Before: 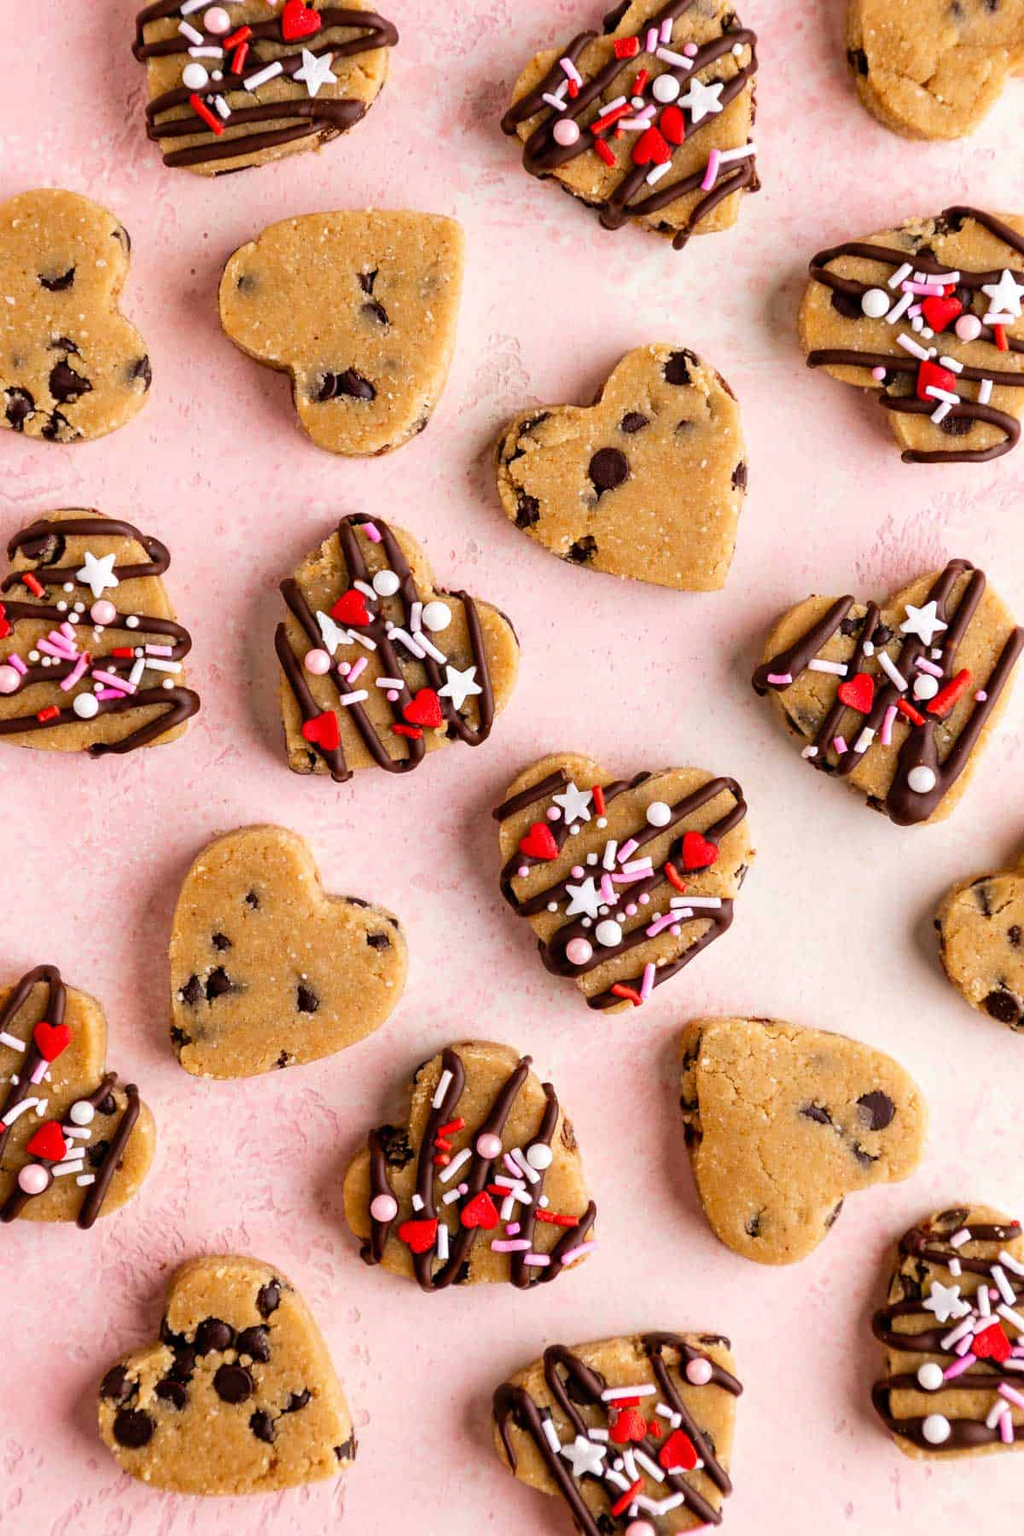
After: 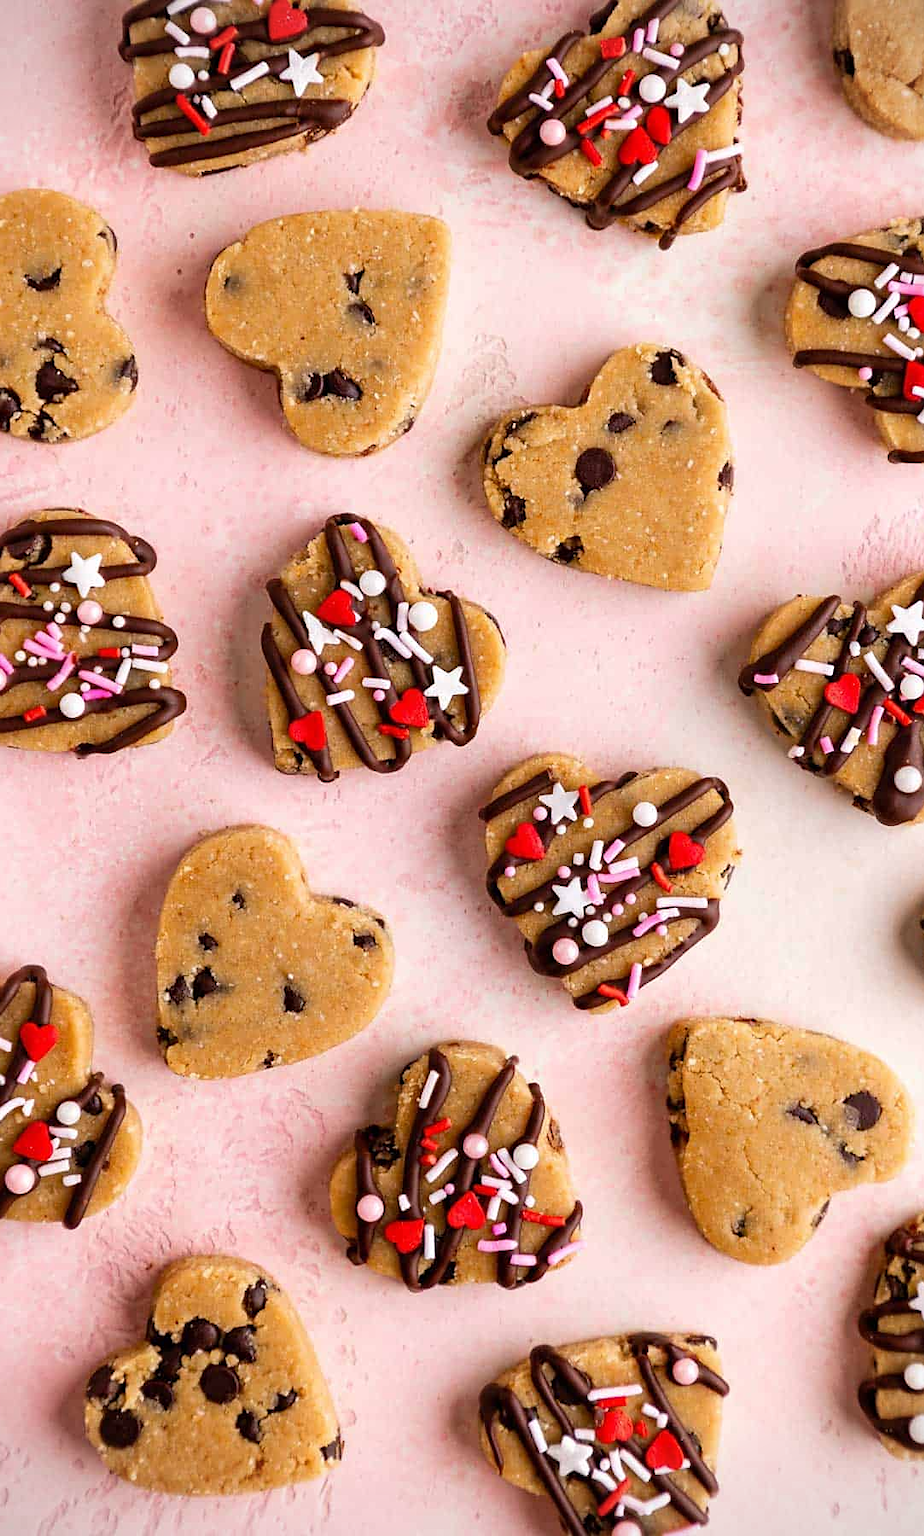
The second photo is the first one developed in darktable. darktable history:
sharpen: radius 1.587, amount 0.371, threshold 1.314
vignetting: fall-off start 91.7%, unbound false
crop and rotate: left 1.339%, right 8.345%
